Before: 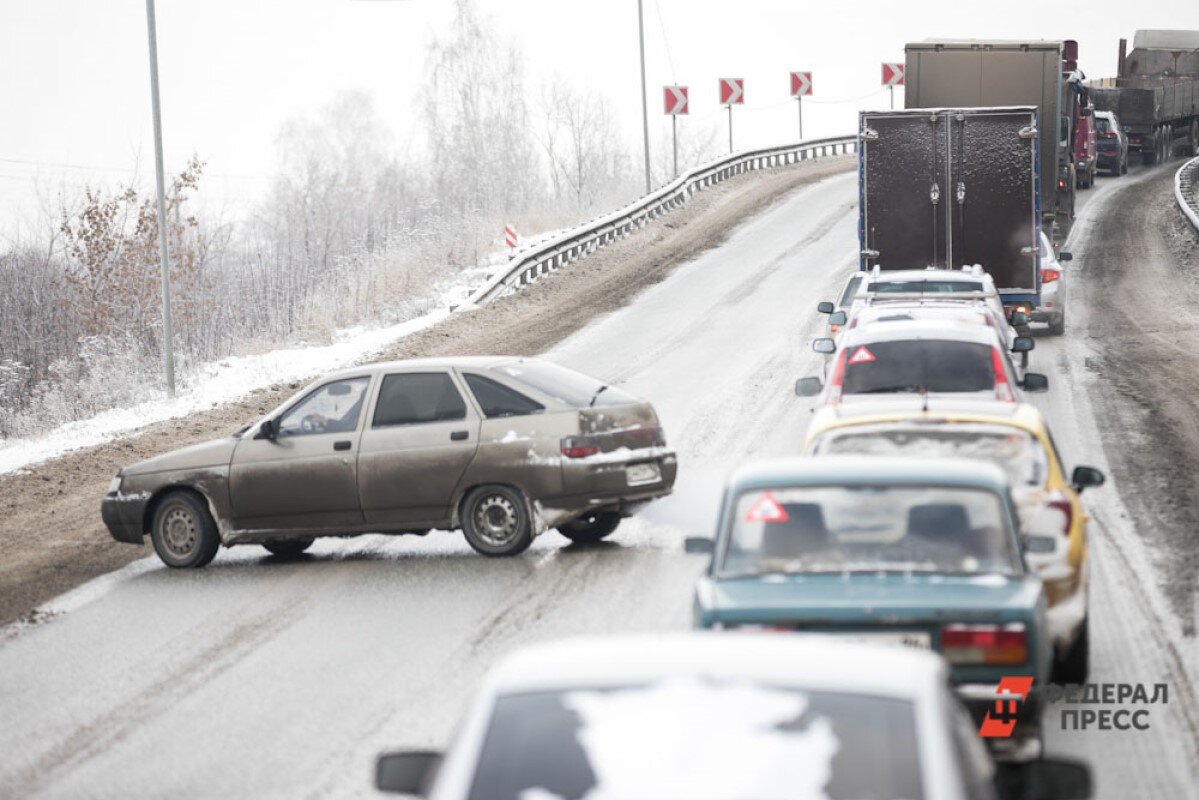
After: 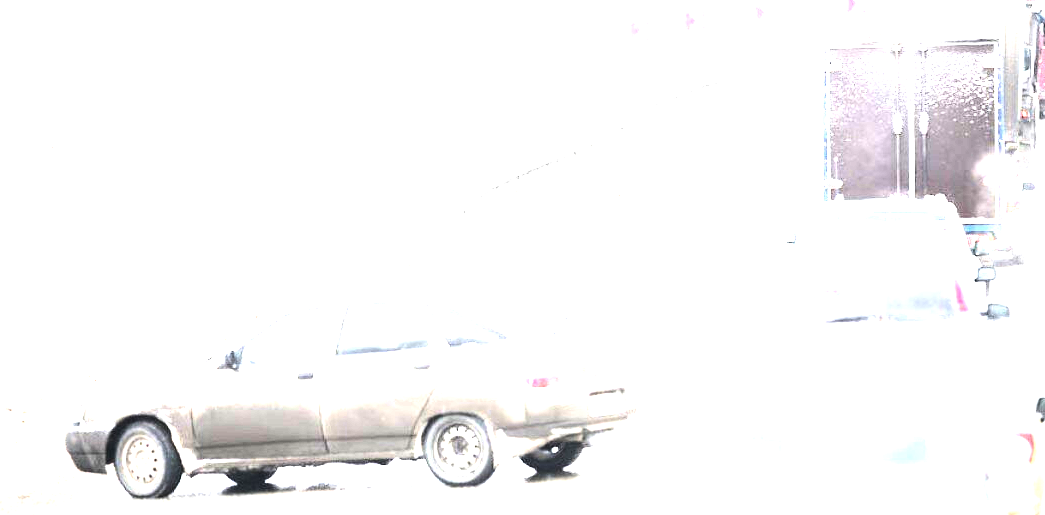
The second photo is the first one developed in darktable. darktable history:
crop: left 3.109%, top 8.821%, right 9.67%, bottom 26.756%
tone equalizer: -7 EV 0.146 EV, -6 EV 0.612 EV, -5 EV 1.13 EV, -4 EV 1.3 EV, -3 EV 1.15 EV, -2 EV 0.6 EV, -1 EV 0.159 EV, edges refinement/feathering 500, mask exposure compensation -1.57 EV, preserve details no
vignetting: brightness -0.272
exposure: black level correction 0, exposure 1.099 EV, compensate highlight preservation false
color balance rgb: perceptual saturation grading › global saturation 0.288%, perceptual brilliance grading › highlights 46.9%, perceptual brilliance grading › mid-tones 22.57%, perceptual brilliance grading › shadows -5.902%, global vibrance 15.162%
